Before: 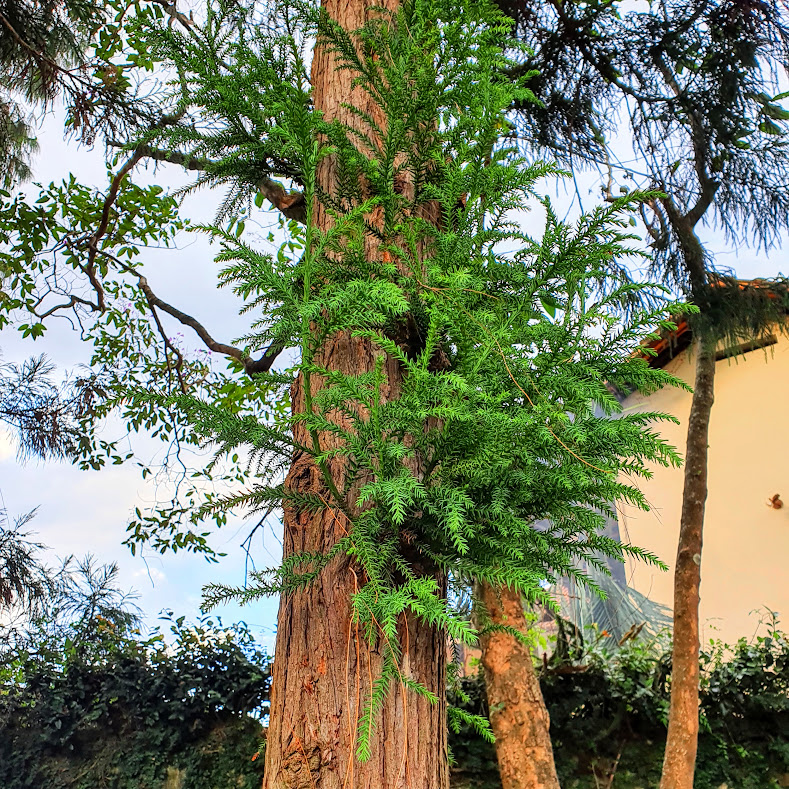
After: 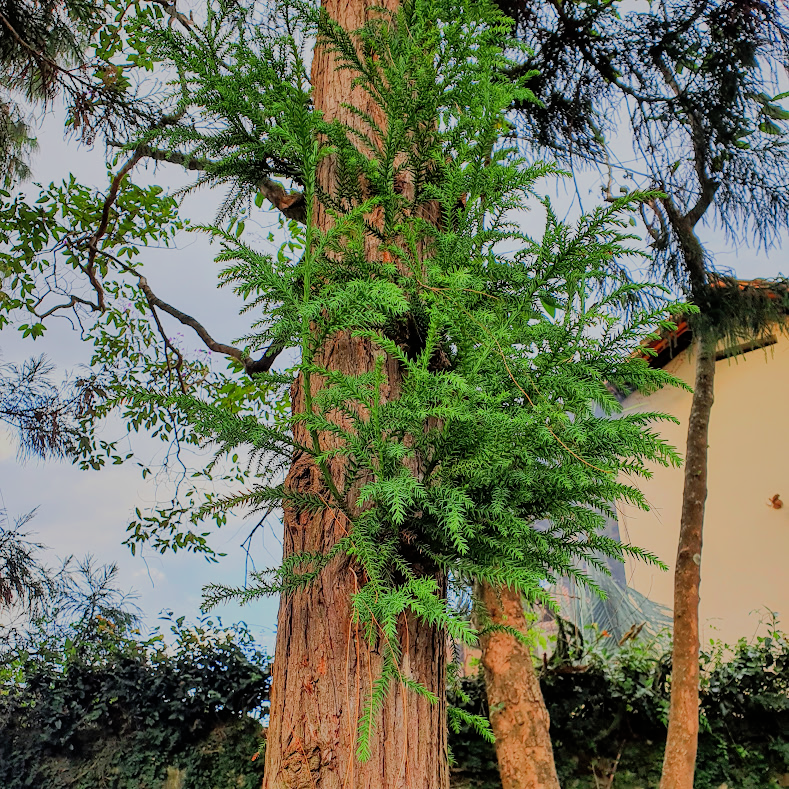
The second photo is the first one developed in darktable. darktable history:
filmic rgb: black relative exposure -7.65 EV, white relative exposure 4.56 EV, hardness 3.61
shadows and highlights: on, module defaults
